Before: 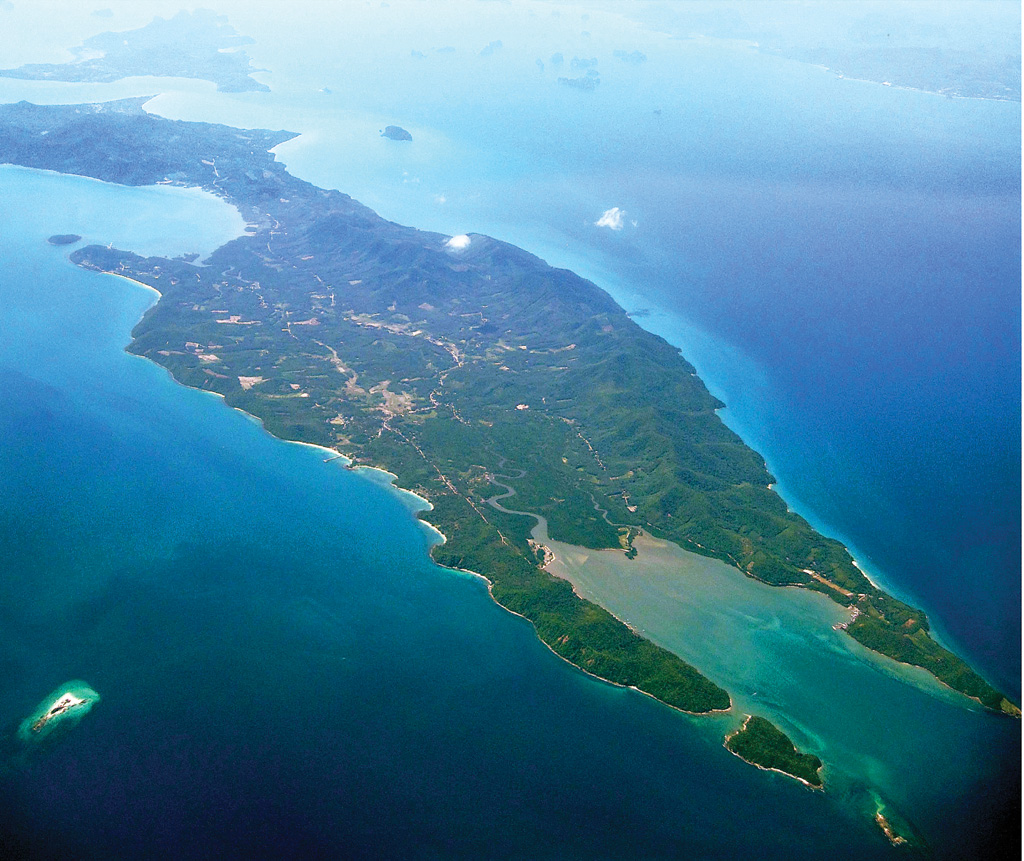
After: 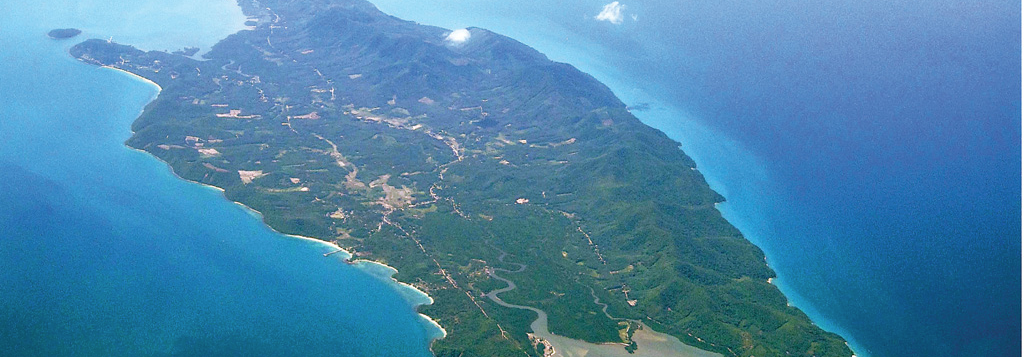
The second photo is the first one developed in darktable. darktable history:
contrast brightness saturation: saturation -0.049
crop and rotate: top 23.953%, bottom 34.479%
